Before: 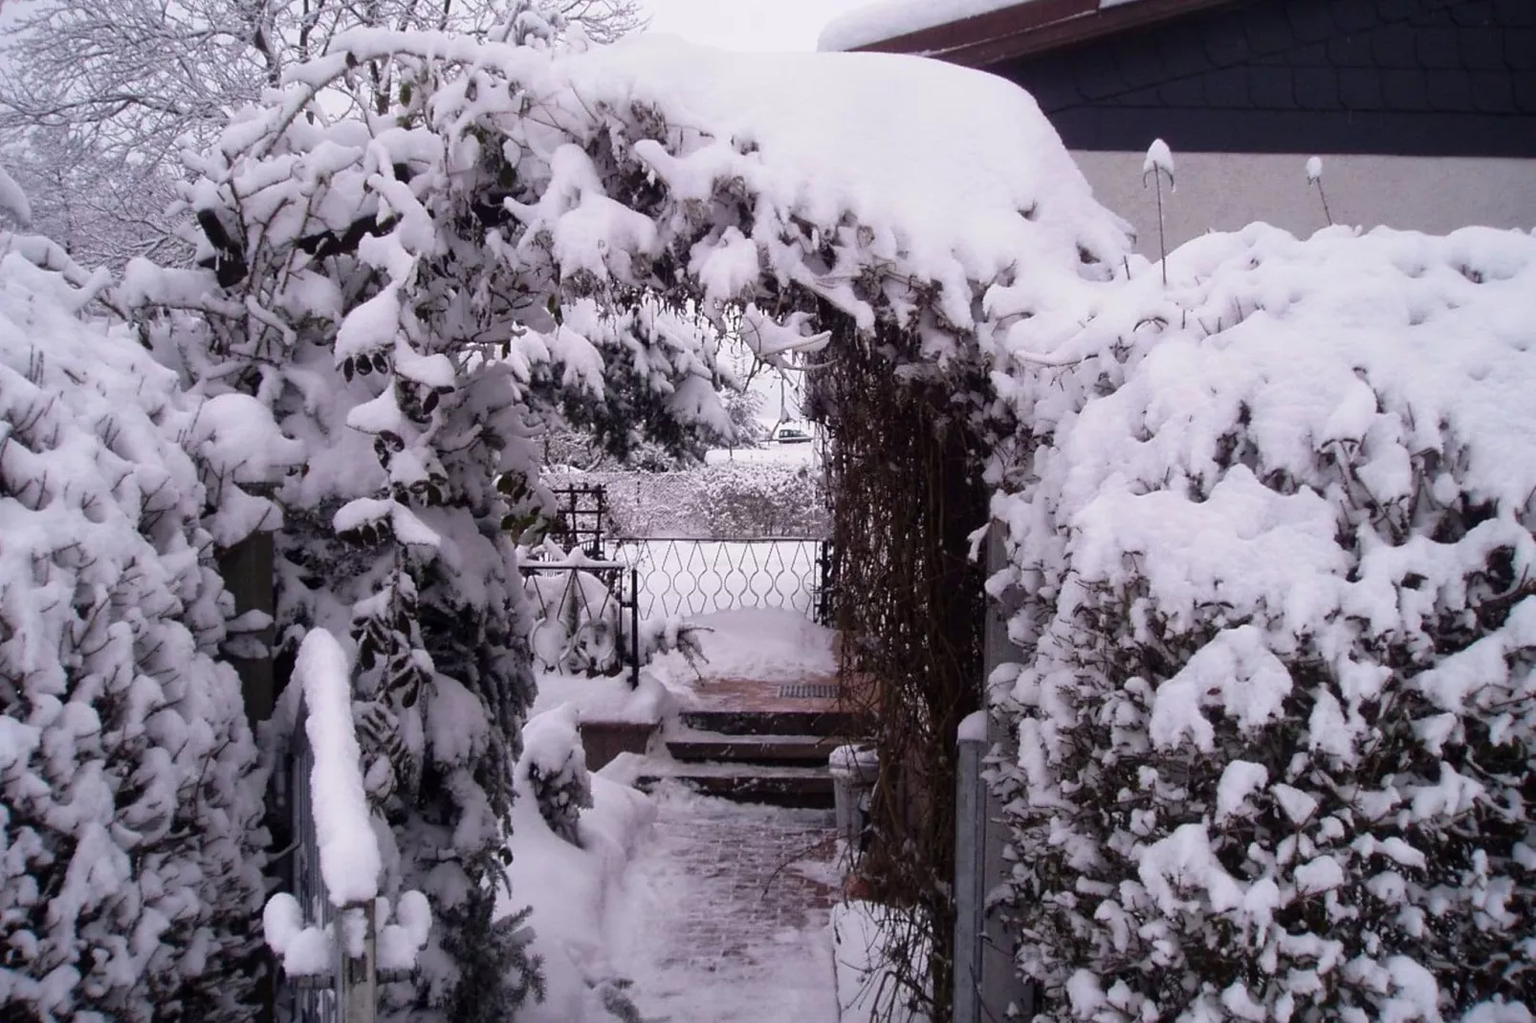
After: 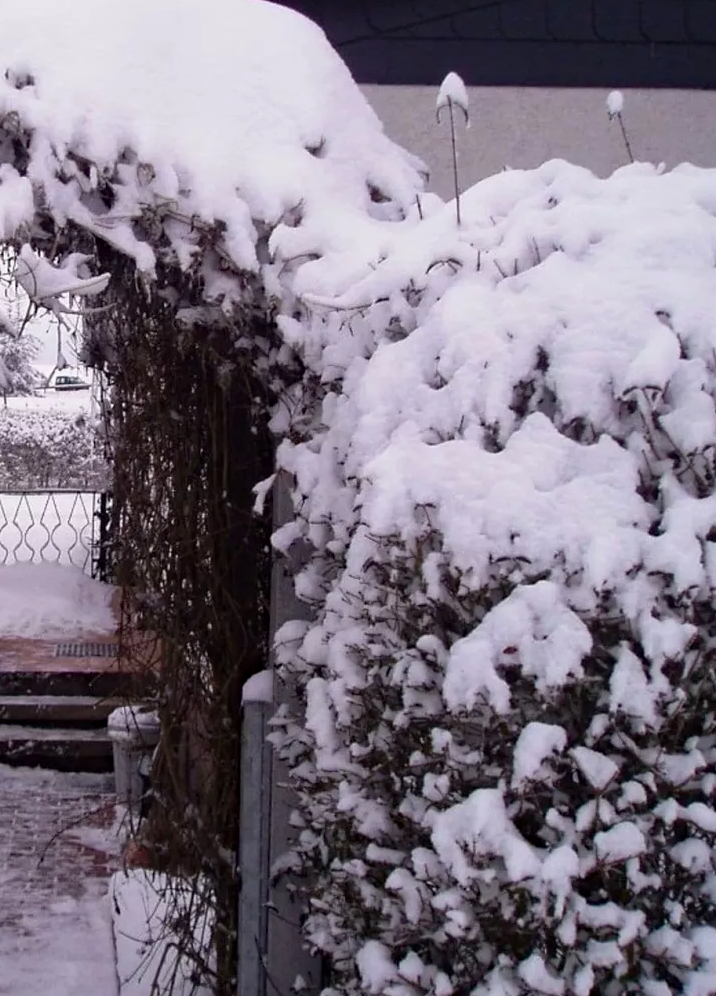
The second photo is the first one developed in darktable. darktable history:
crop: left 47.271%, top 6.895%, right 8.094%
haze removal: compatibility mode true, adaptive false
